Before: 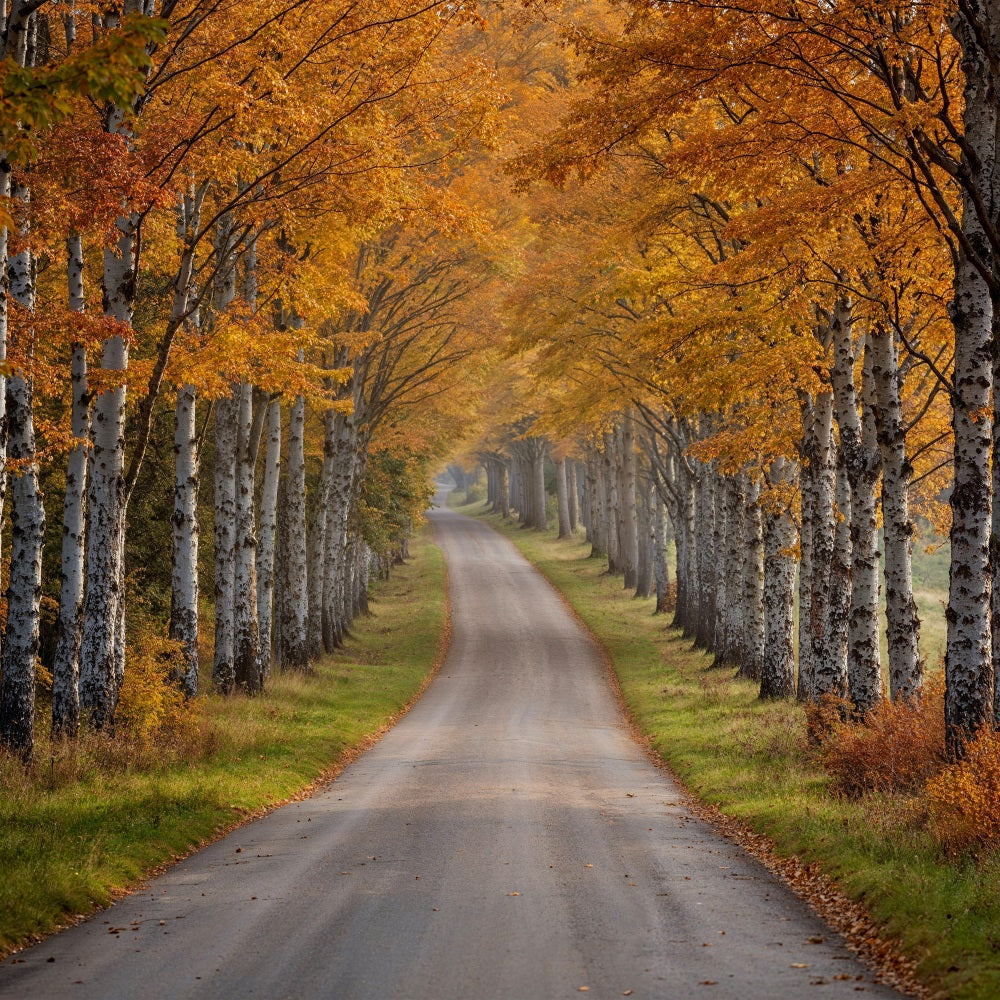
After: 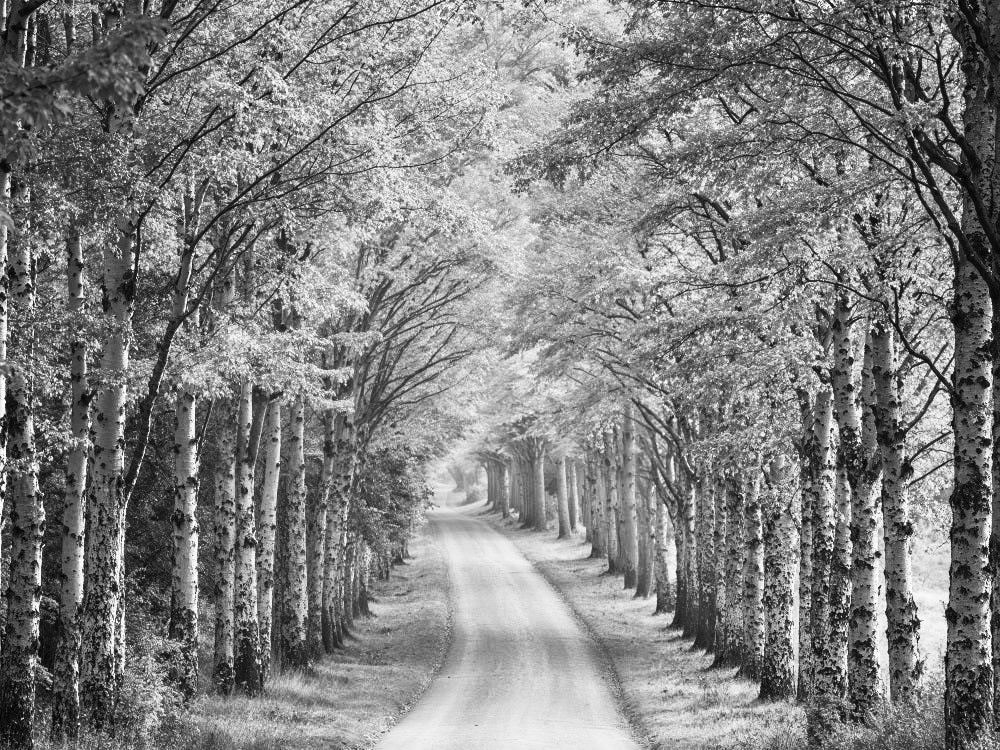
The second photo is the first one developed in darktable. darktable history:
contrast brightness saturation: contrast 0.53, brightness 0.47, saturation -1
crop: bottom 24.988%
